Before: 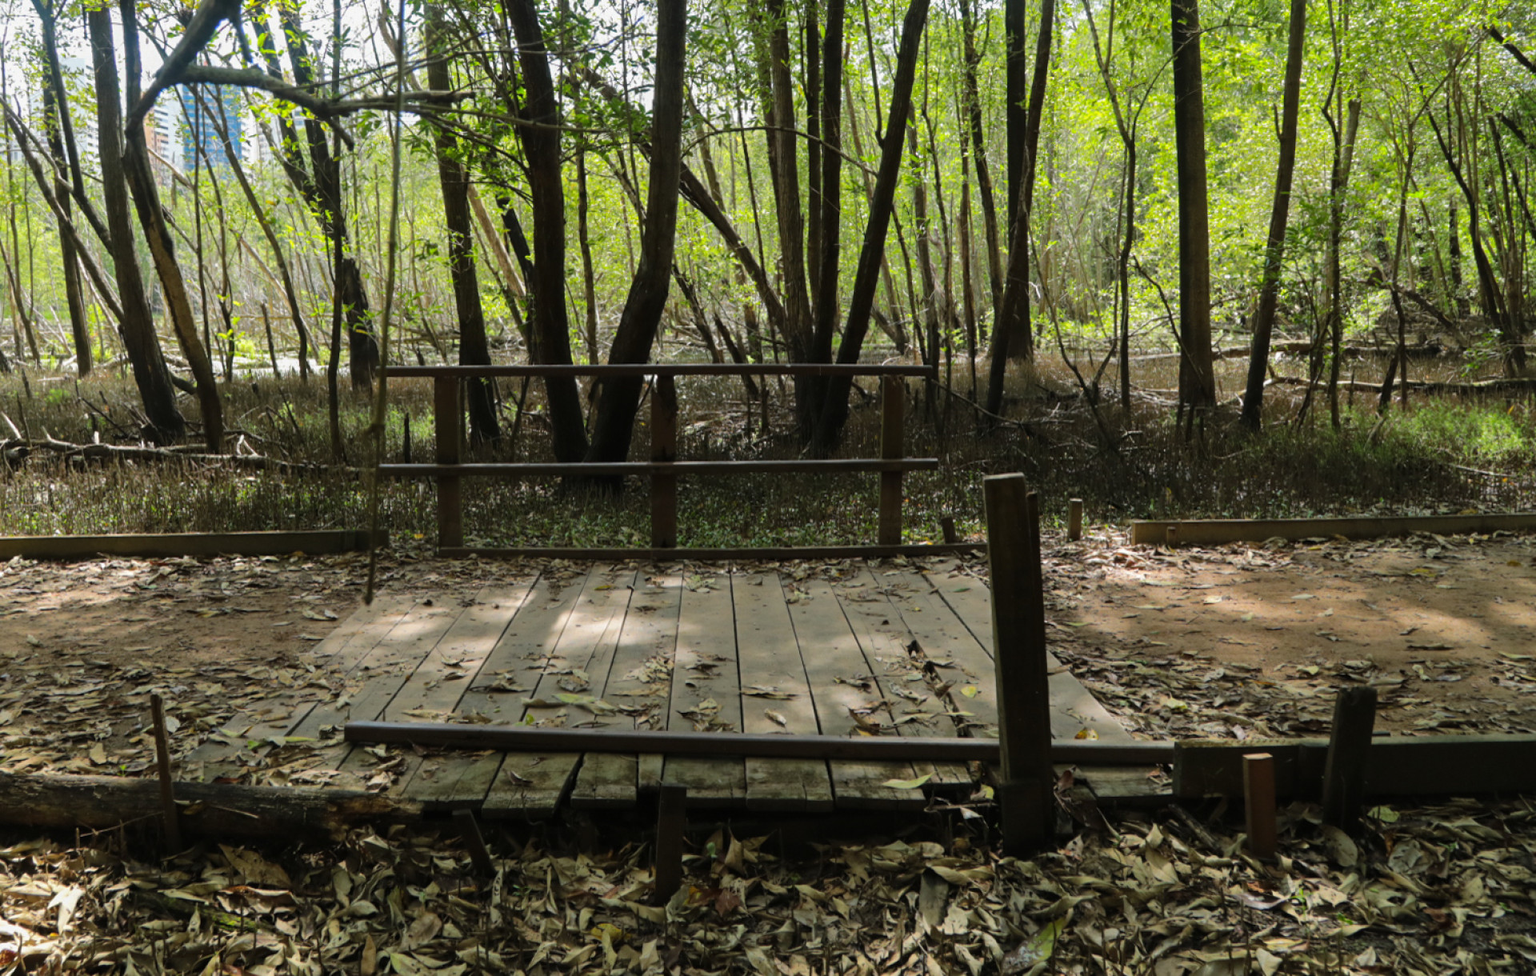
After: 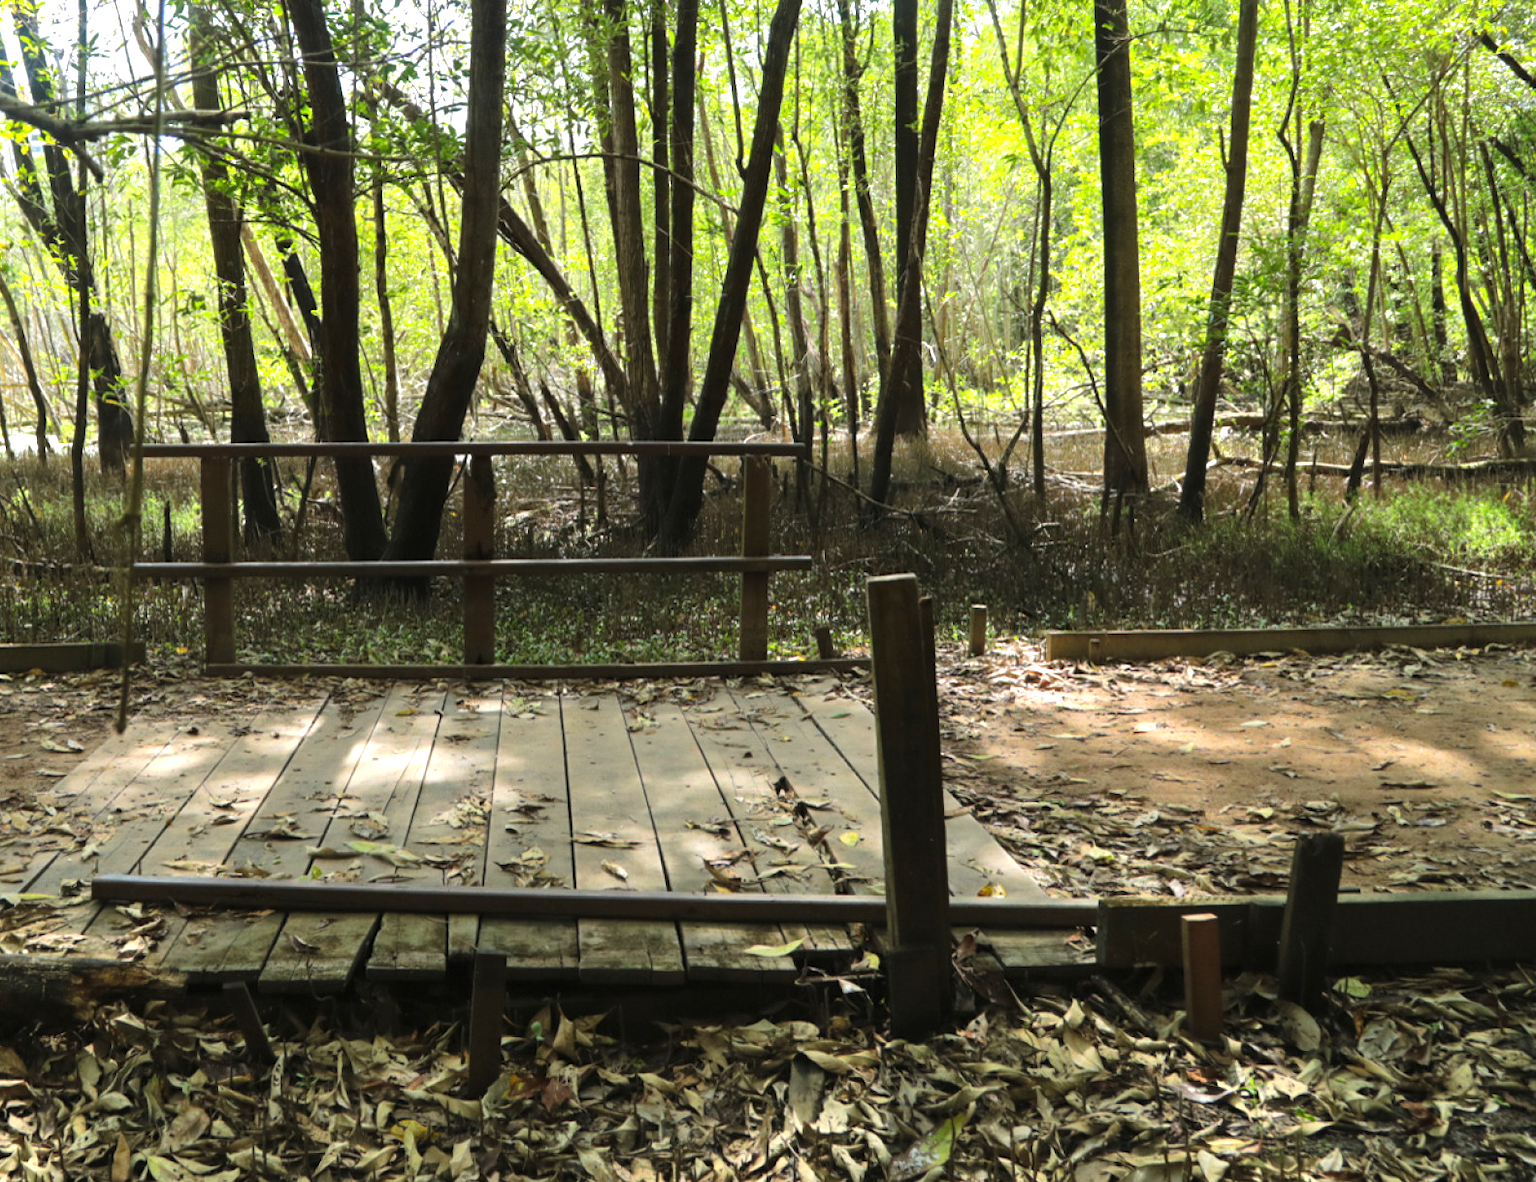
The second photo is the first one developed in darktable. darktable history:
exposure: black level correction 0, exposure 0.844 EV, compensate exposure bias true, compensate highlight preservation false
crop: left 17.521%, bottom 0.035%
